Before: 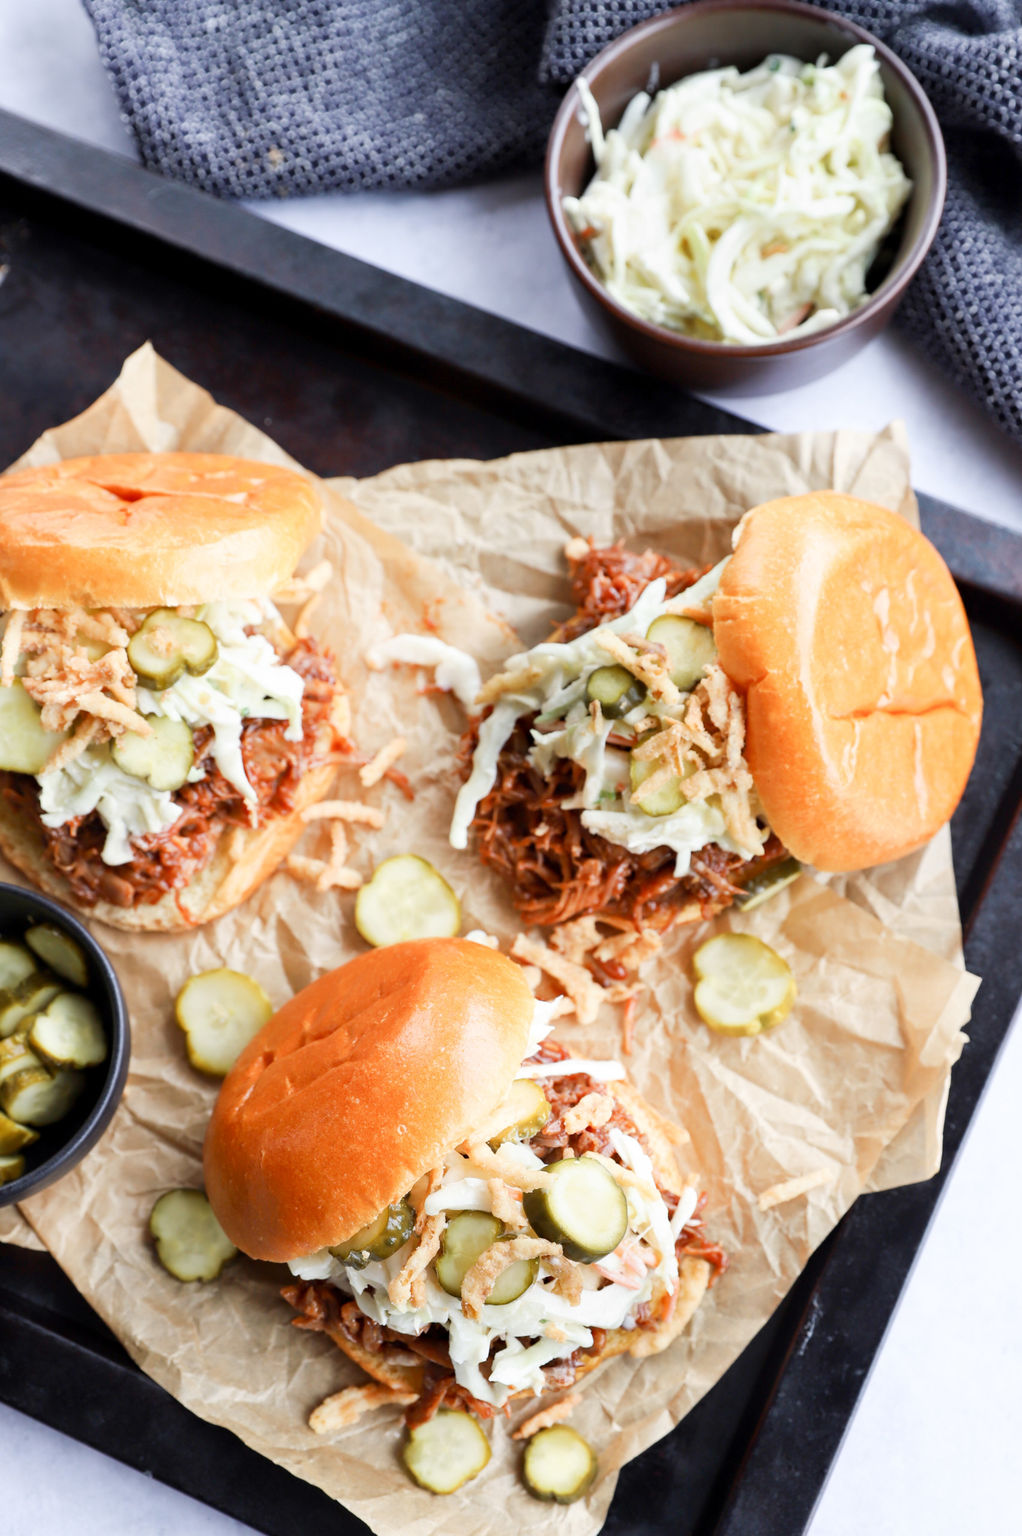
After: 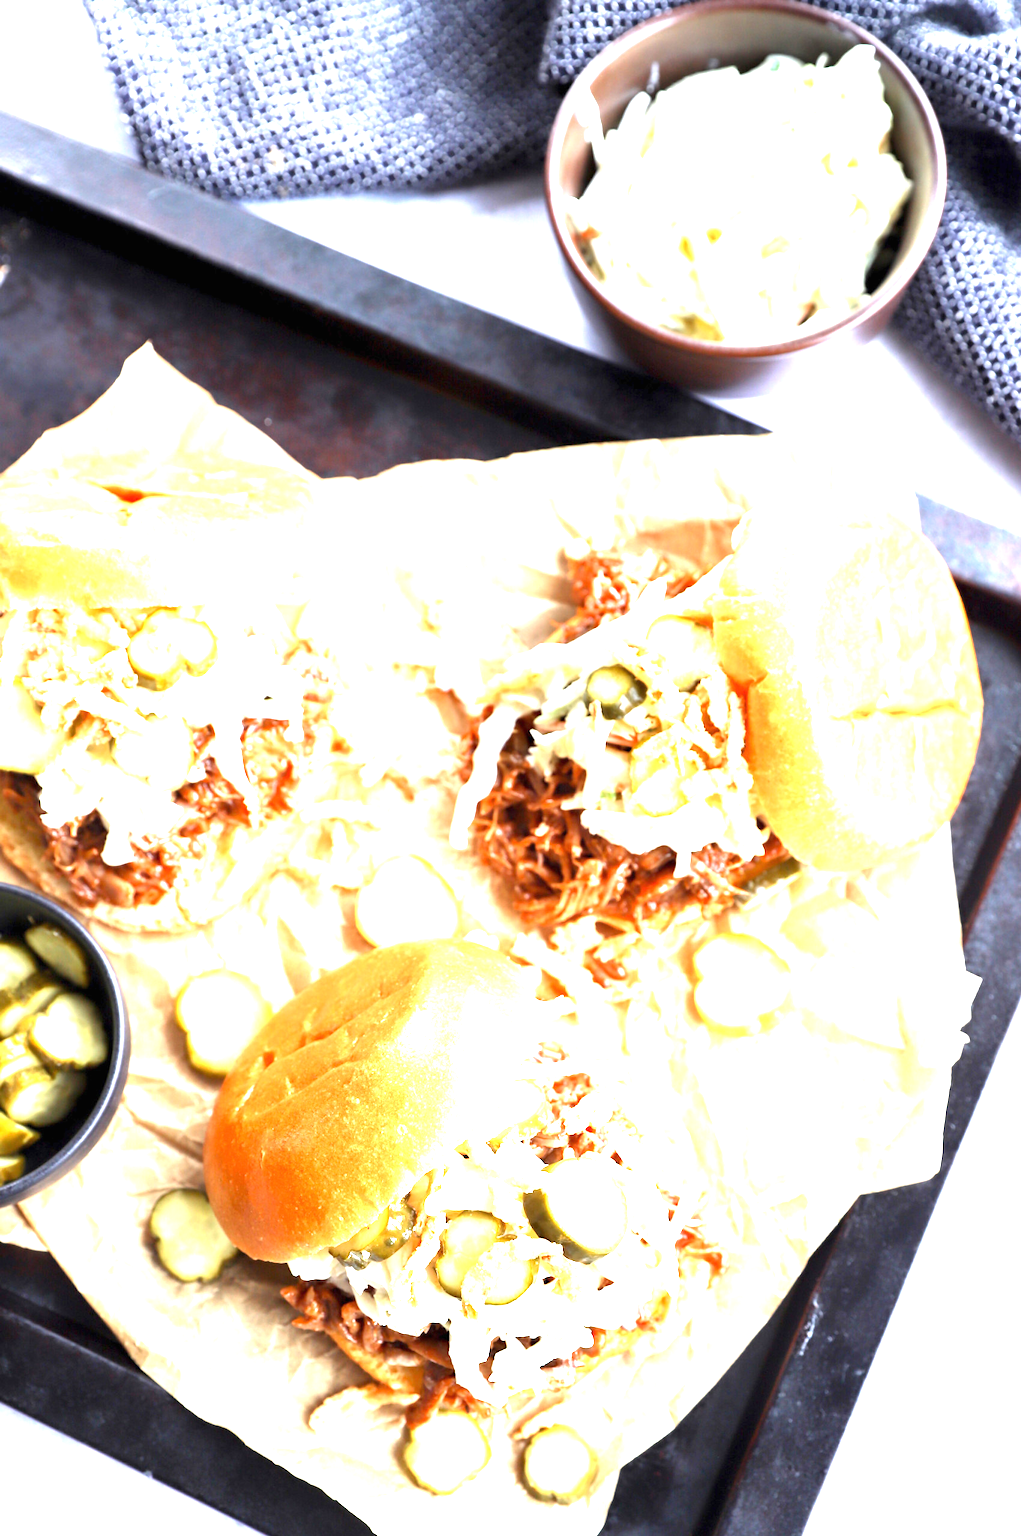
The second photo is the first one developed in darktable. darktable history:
exposure: black level correction 0, exposure 1.999 EV, compensate highlight preservation false
